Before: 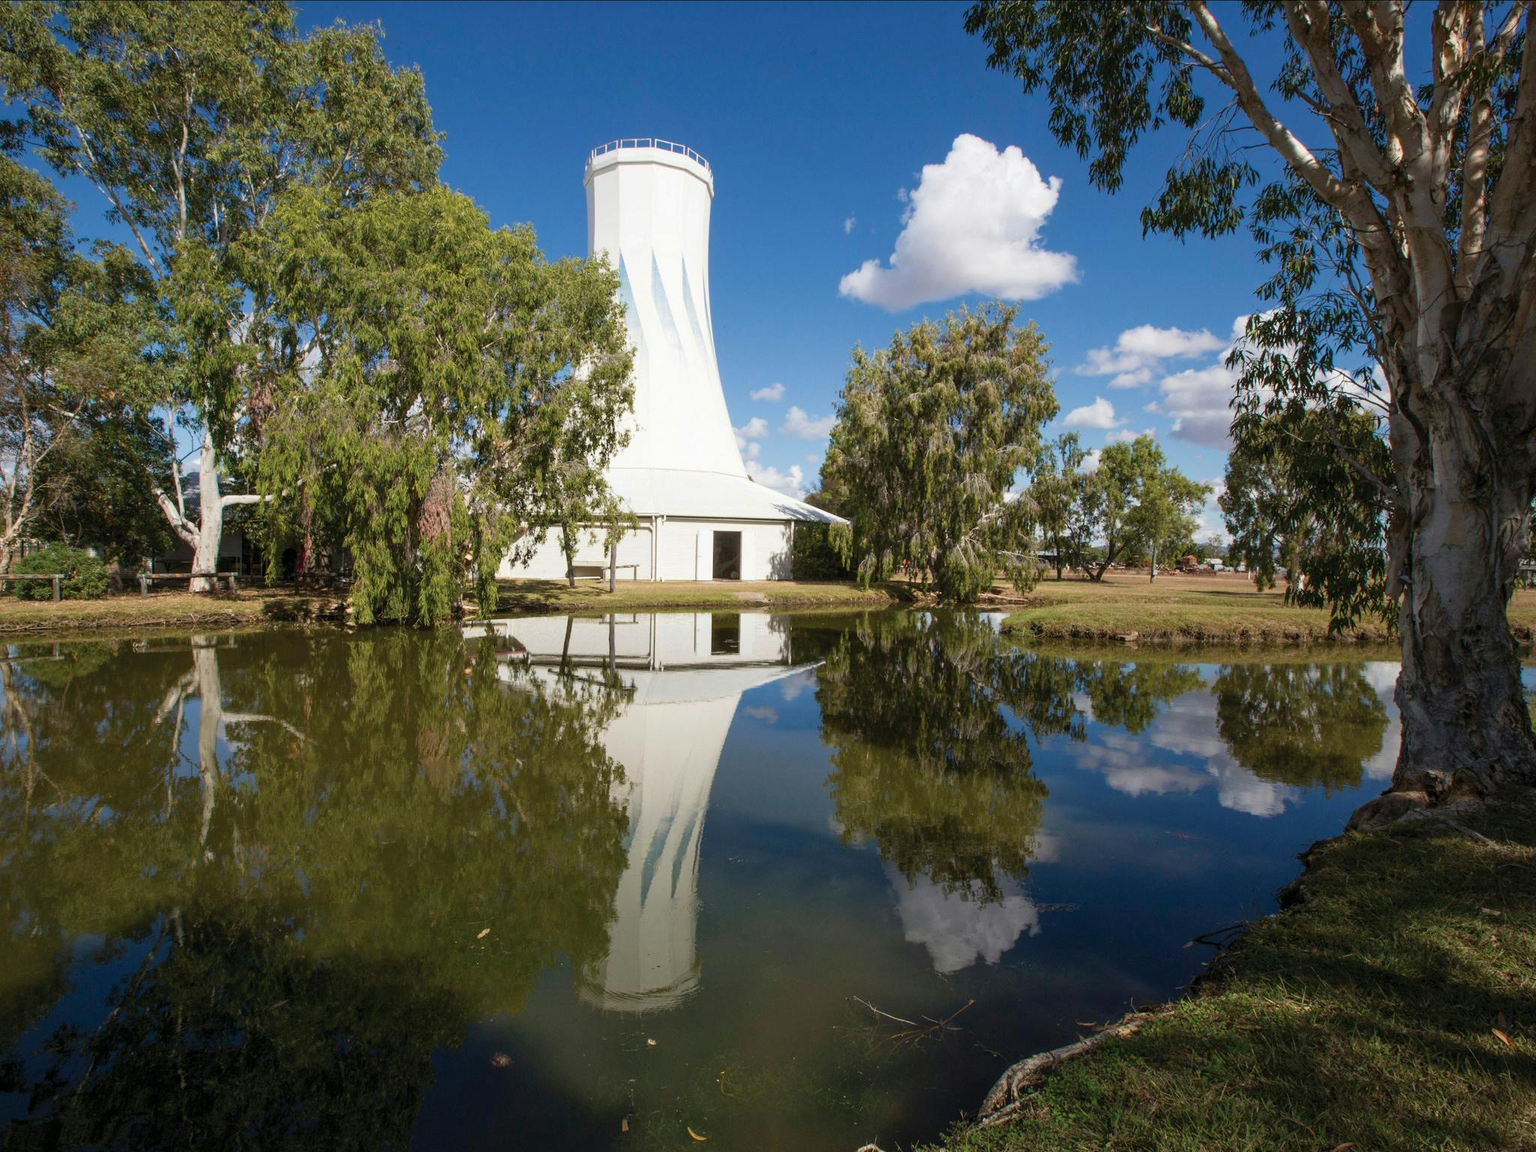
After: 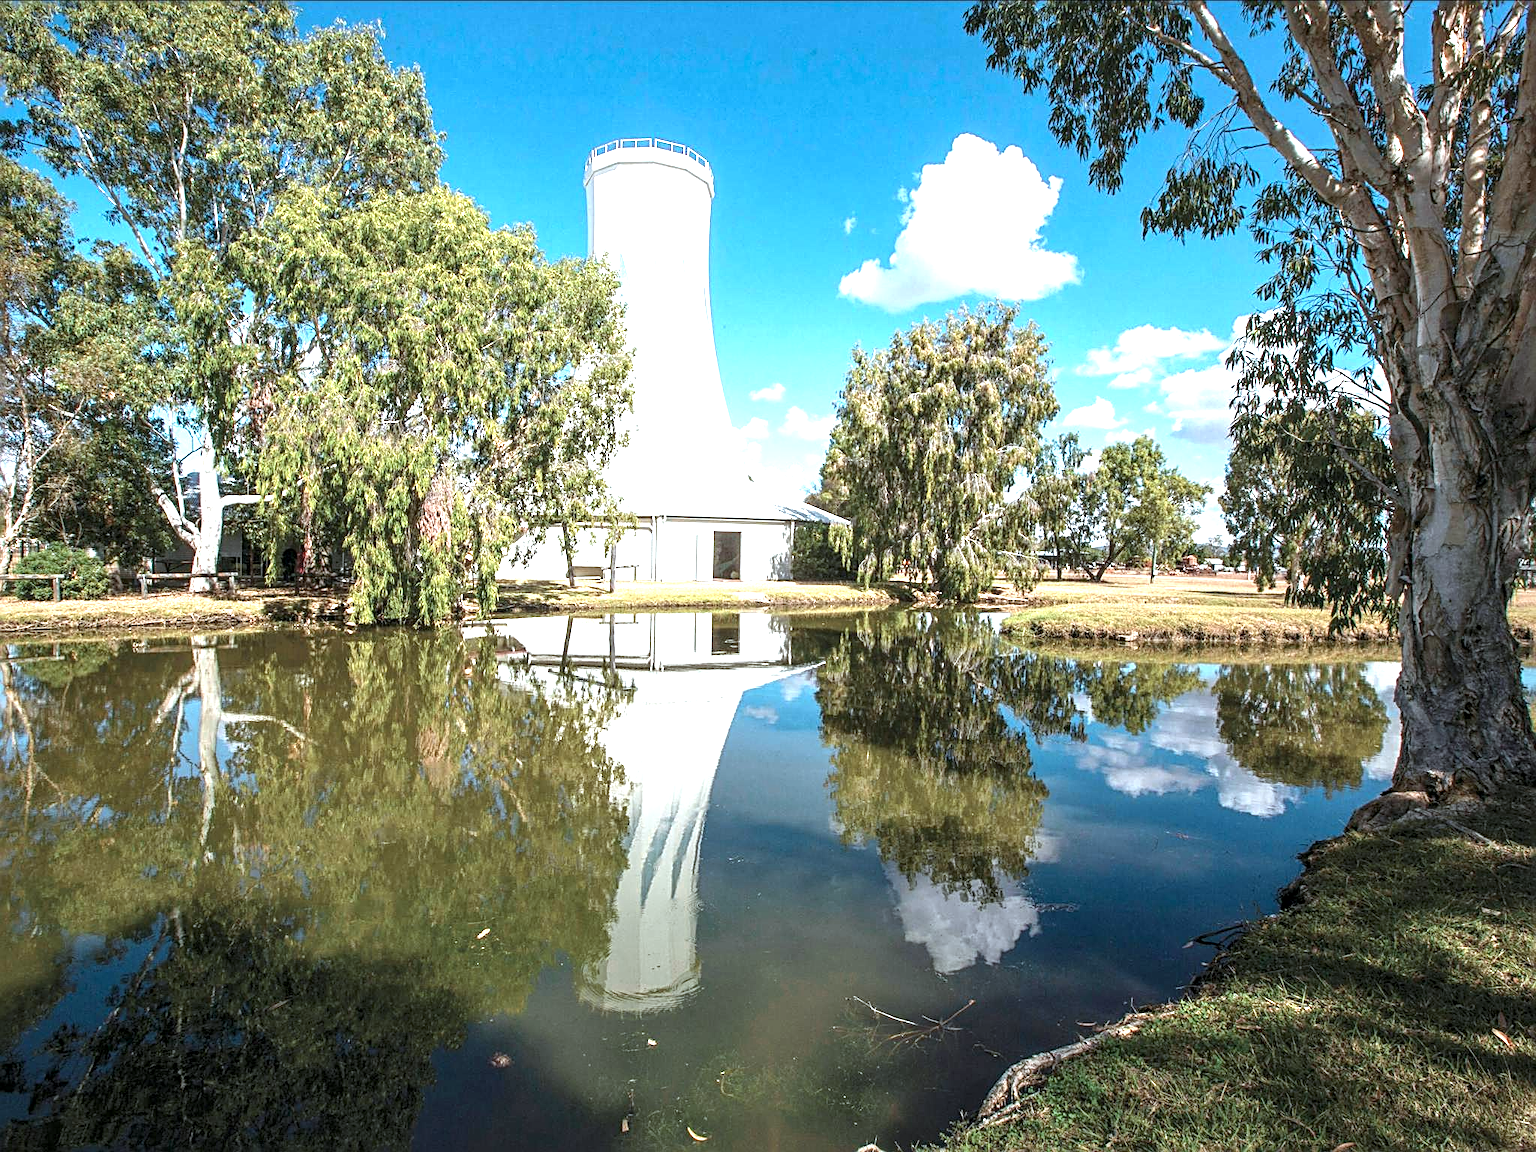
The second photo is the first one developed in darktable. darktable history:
color correction: highlights a* -4.21, highlights b* -11.06
exposure: black level correction 0, exposure 1.2 EV, compensate highlight preservation false
color zones: curves: ch0 [(0.018, 0.548) (0.224, 0.64) (0.425, 0.447) (0.675, 0.575) (0.732, 0.579)]; ch1 [(0.066, 0.487) (0.25, 0.5) (0.404, 0.43) (0.75, 0.421) (0.956, 0.421)]; ch2 [(0.044, 0.561) (0.215, 0.465) (0.399, 0.544) (0.465, 0.548) (0.614, 0.447) (0.724, 0.43) (0.882, 0.623) (0.956, 0.632)]
local contrast: on, module defaults
sharpen: radius 2.665, amount 0.661
